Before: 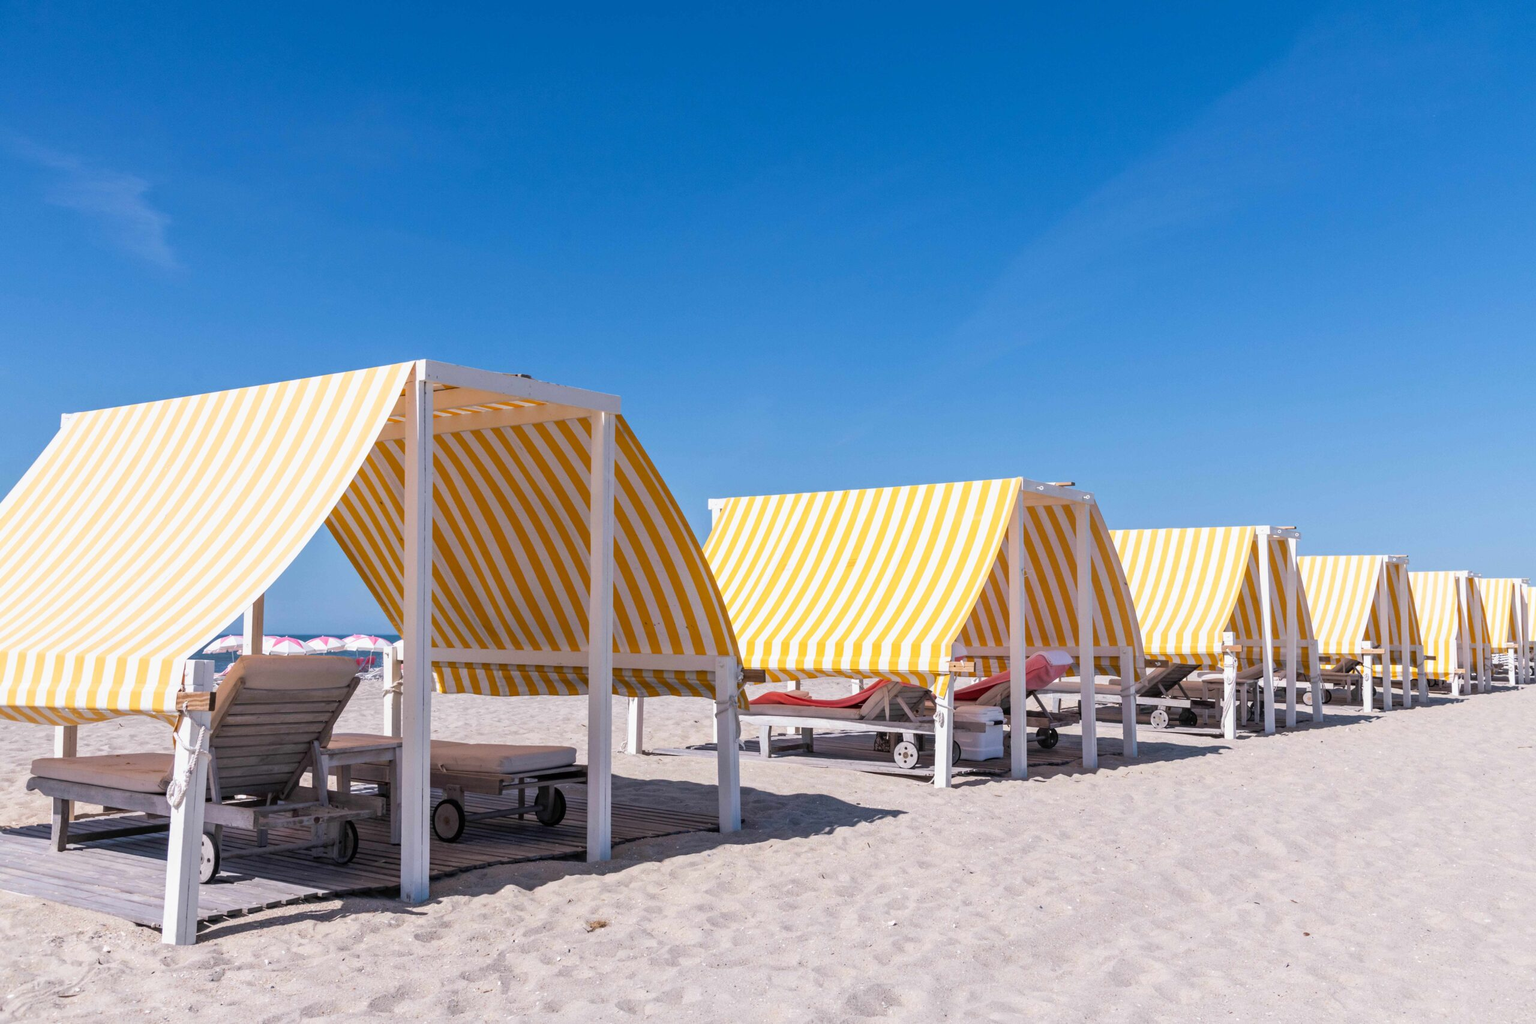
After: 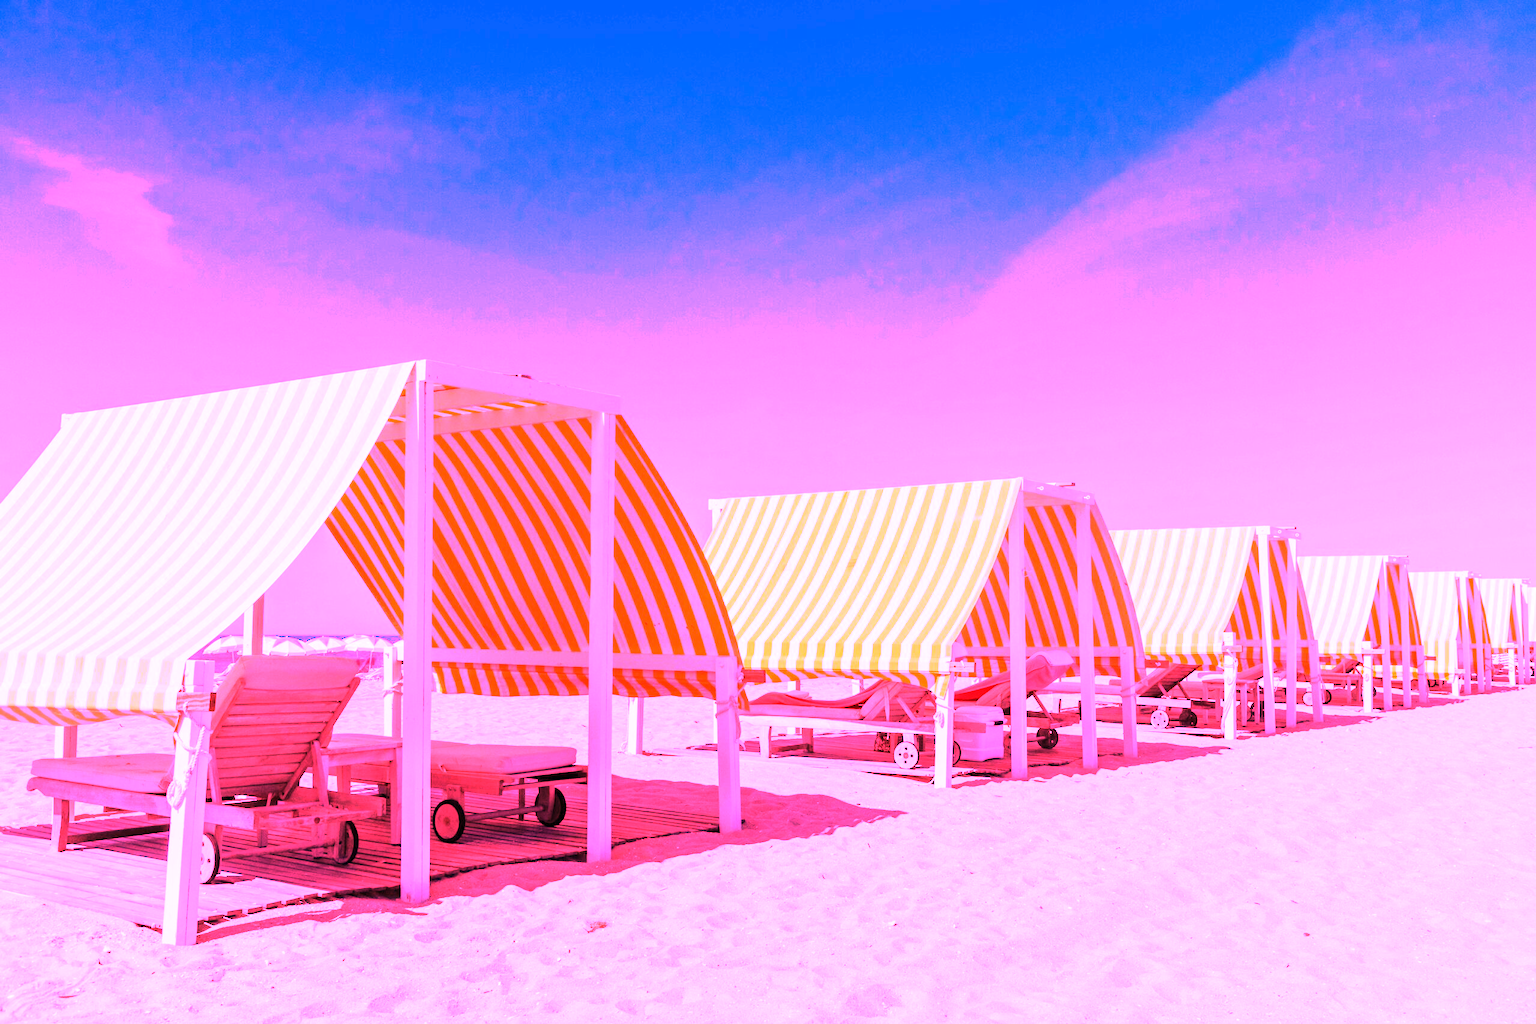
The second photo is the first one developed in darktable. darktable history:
white balance: red 4.26, blue 1.802
haze removal: adaptive false
